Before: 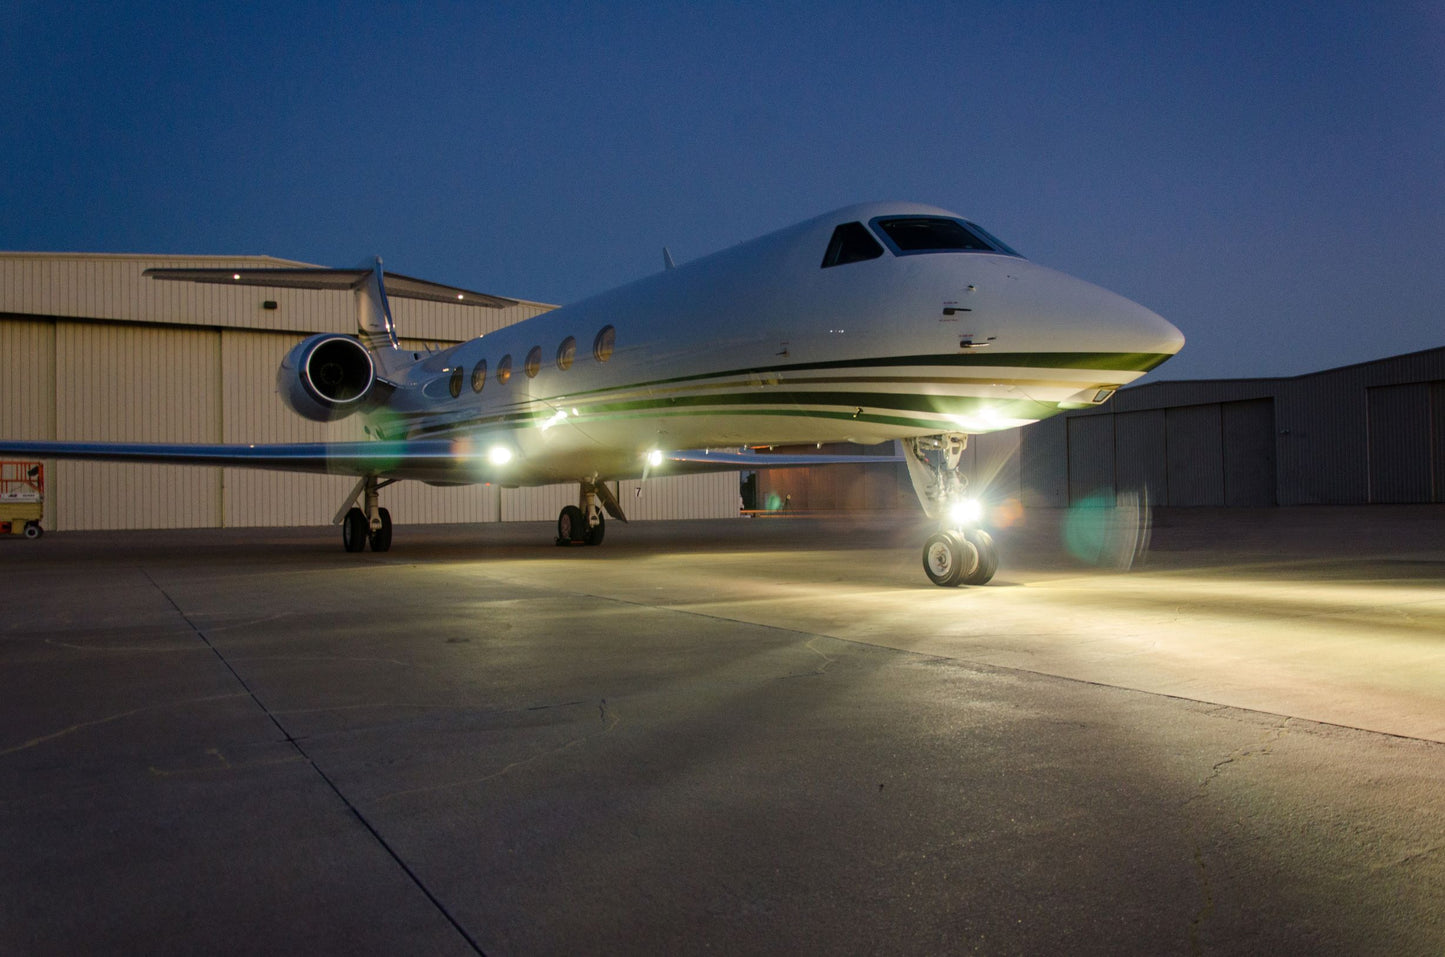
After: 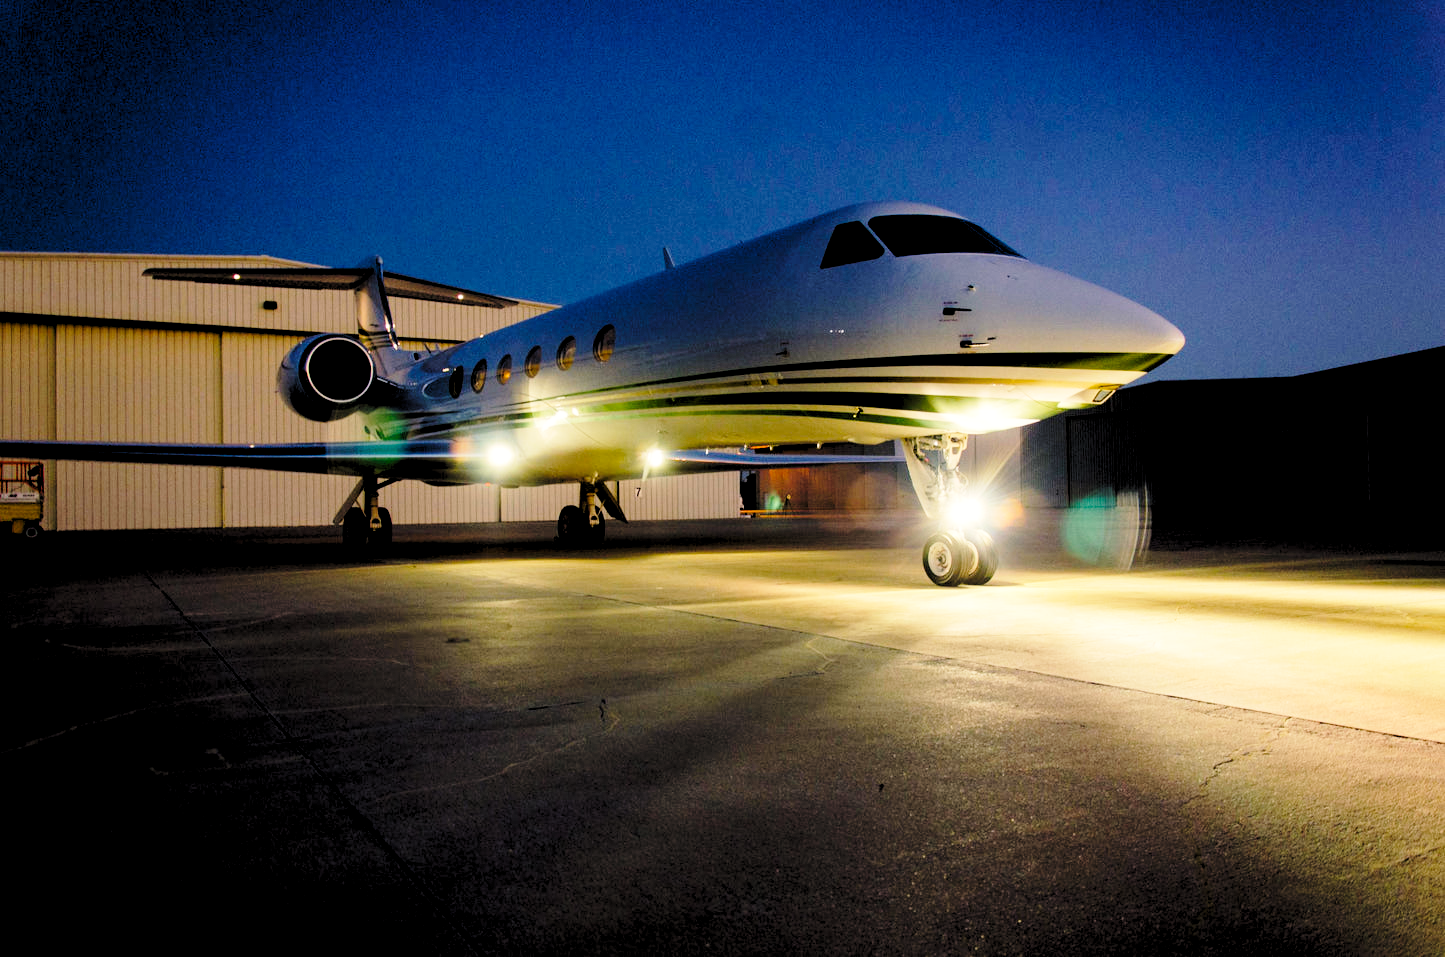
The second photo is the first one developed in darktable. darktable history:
contrast equalizer: y [[0.5 ×6], [0.5 ×6], [0.5, 0.5, 0.501, 0.545, 0.707, 0.863], [0 ×6], [0 ×6]]
rgb levels: levels [[0.034, 0.472, 0.904], [0, 0.5, 1], [0, 0.5, 1]]
base curve: curves: ch0 [(0, 0) (0.028, 0.03) (0.121, 0.232) (0.46, 0.748) (0.859, 0.968) (1, 1)], preserve colors none
color balance rgb: shadows lift › chroma 2%, shadows lift › hue 247.2°, power › chroma 0.3%, power › hue 25.2°, highlights gain › chroma 3%, highlights gain › hue 60°, global offset › luminance 0.75%, perceptual saturation grading › global saturation 20%, perceptual saturation grading › highlights -20%, perceptual saturation grading › shadows 30%, global vibrance 20%
